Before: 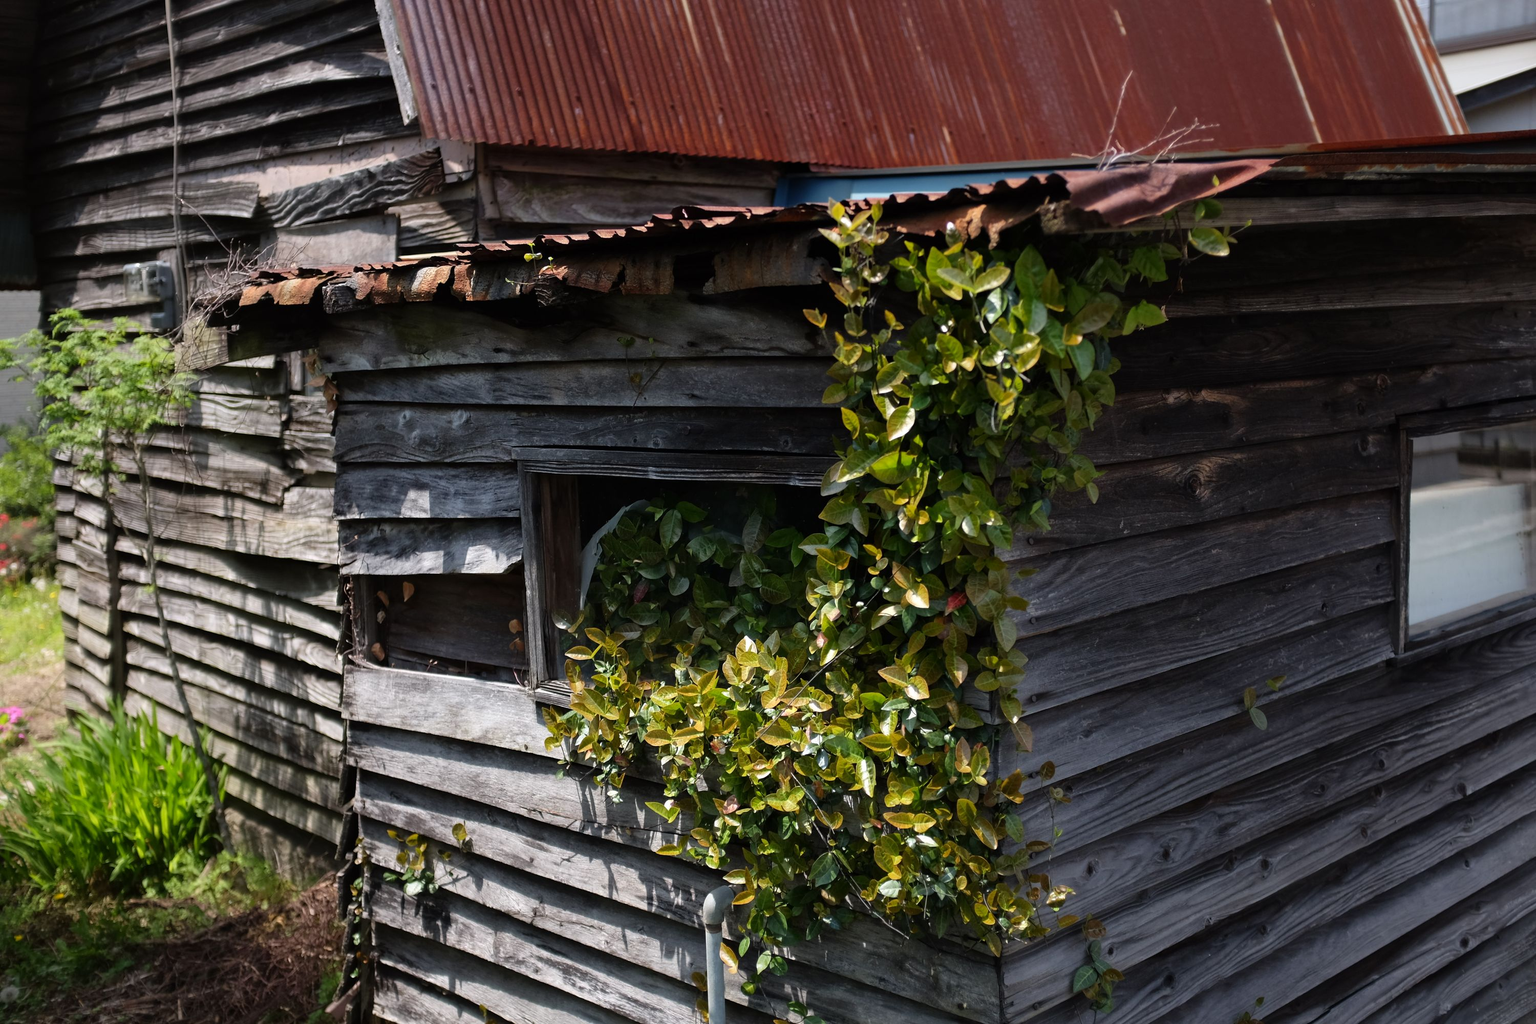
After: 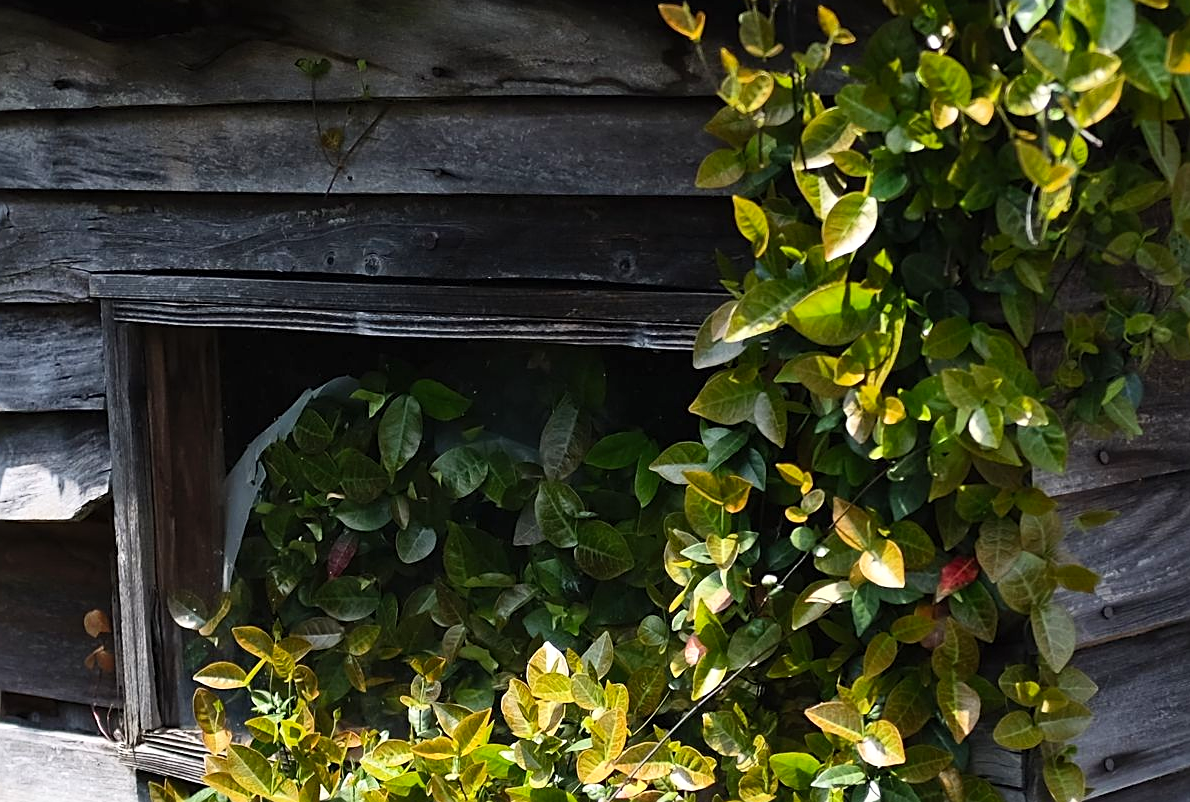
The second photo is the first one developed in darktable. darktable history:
crop: left 30.354%, top 30.047%, right 29.956%, bottom 29.843%
sharpen: on, module defaults
contrast brightness saturation: contrast 0.197, brightness 0.162, saturation 0.226
